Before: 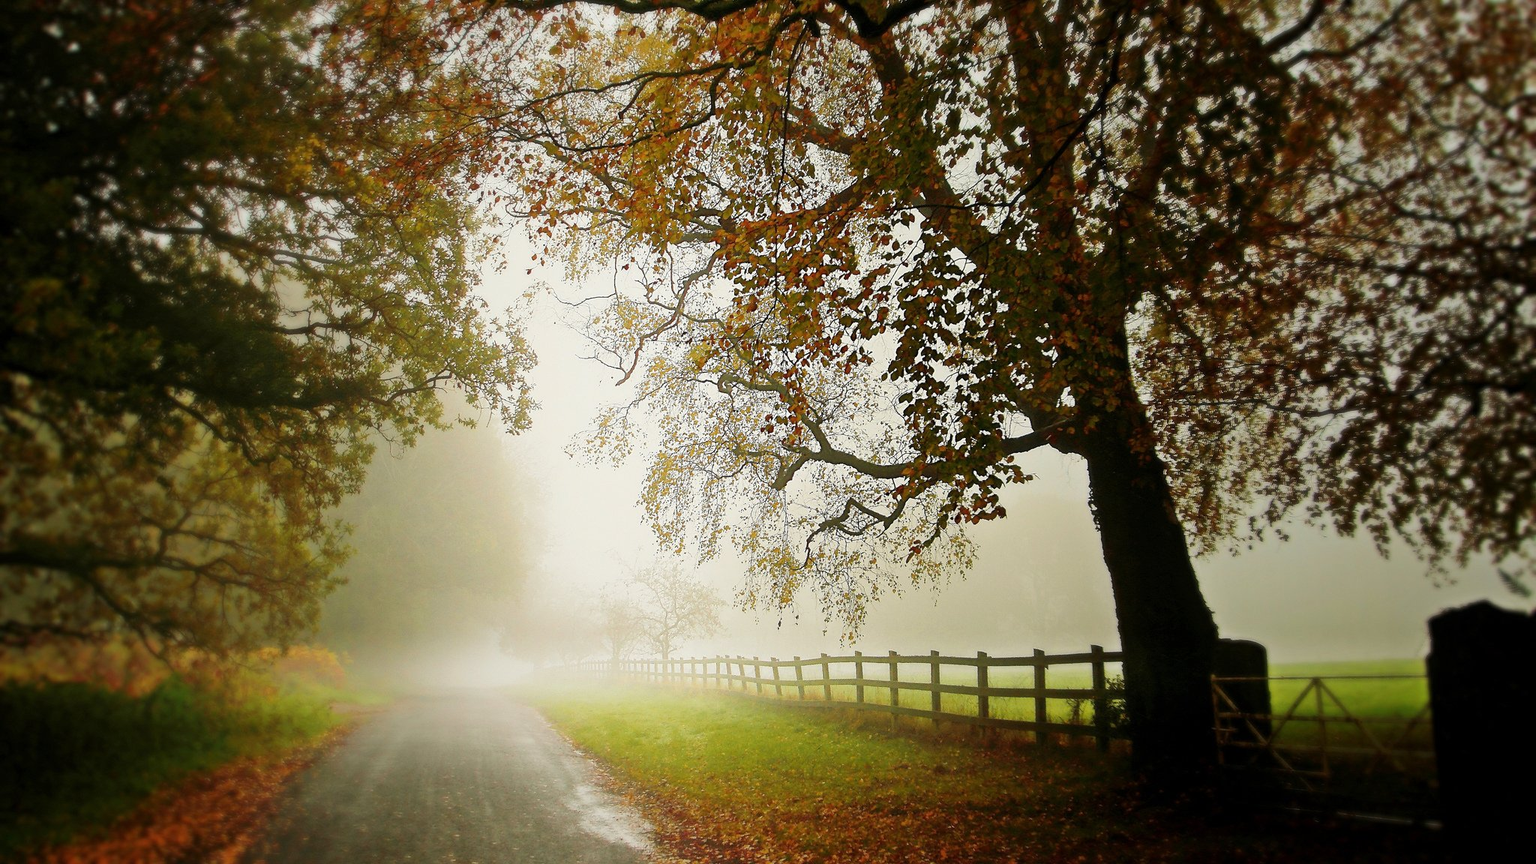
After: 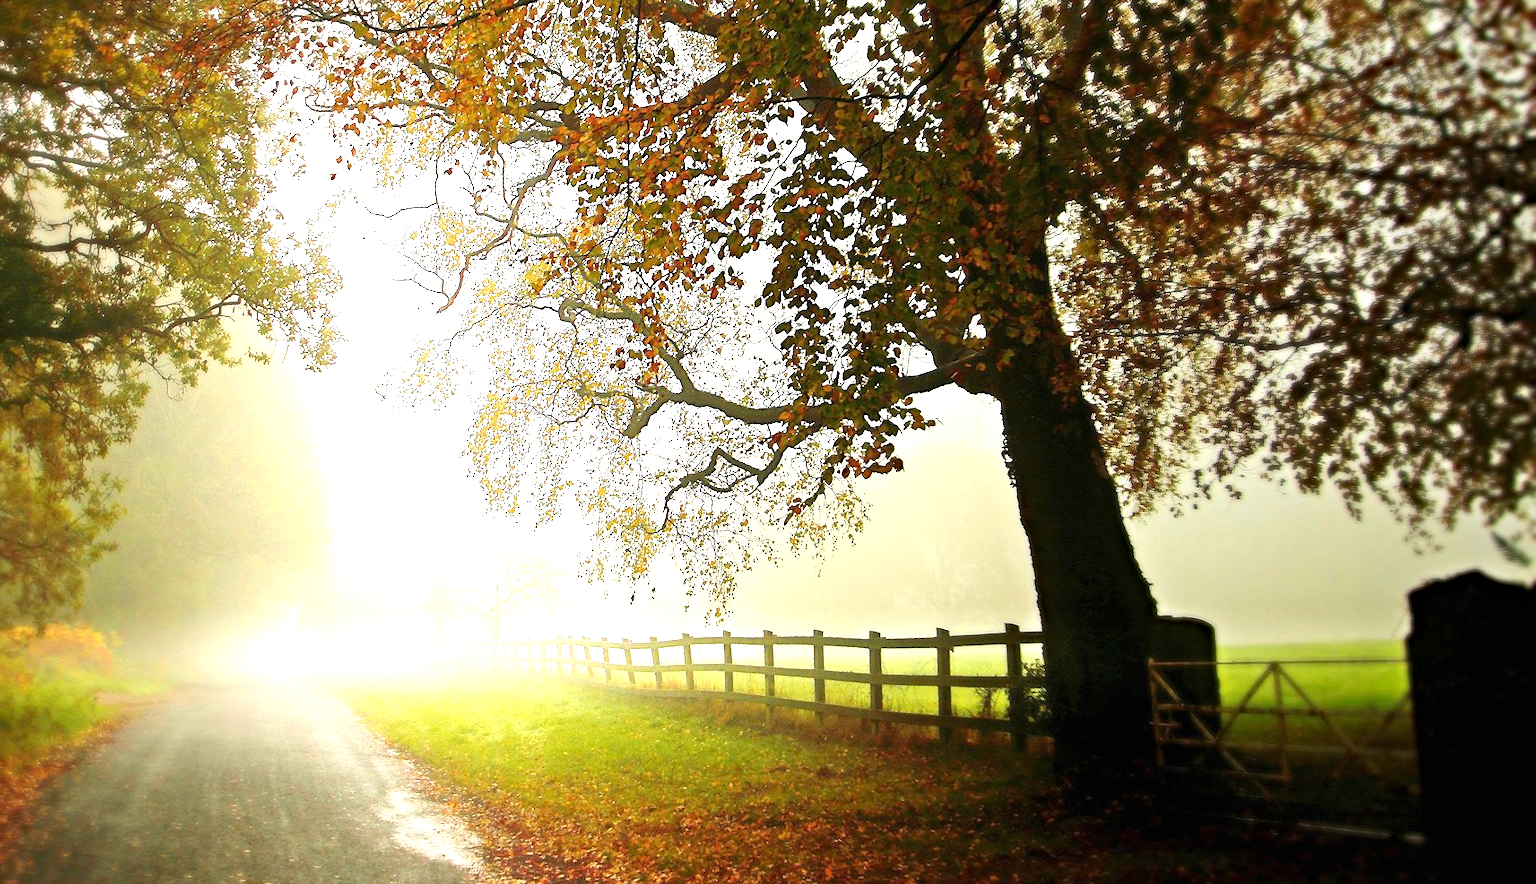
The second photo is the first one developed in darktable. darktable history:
haze removal: compatibility mode true, adaptive false
exposure: black level correction 0, exposure 1.098 EV, compensate highlight preservation false
crop: left 16.321%, top 14.393%
